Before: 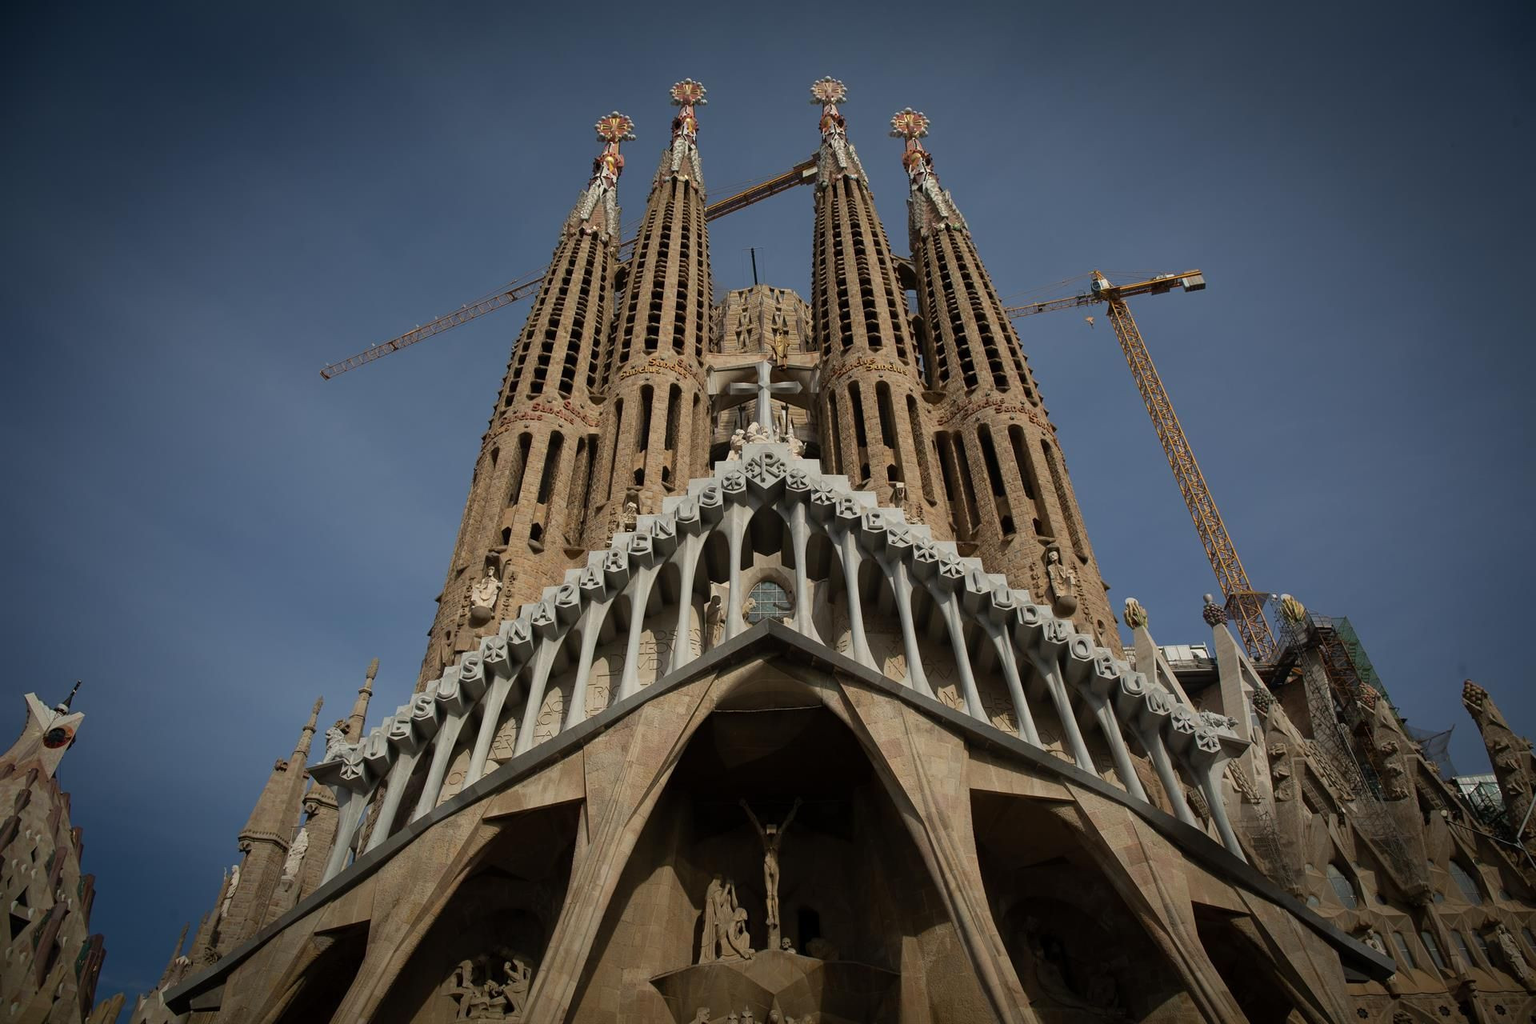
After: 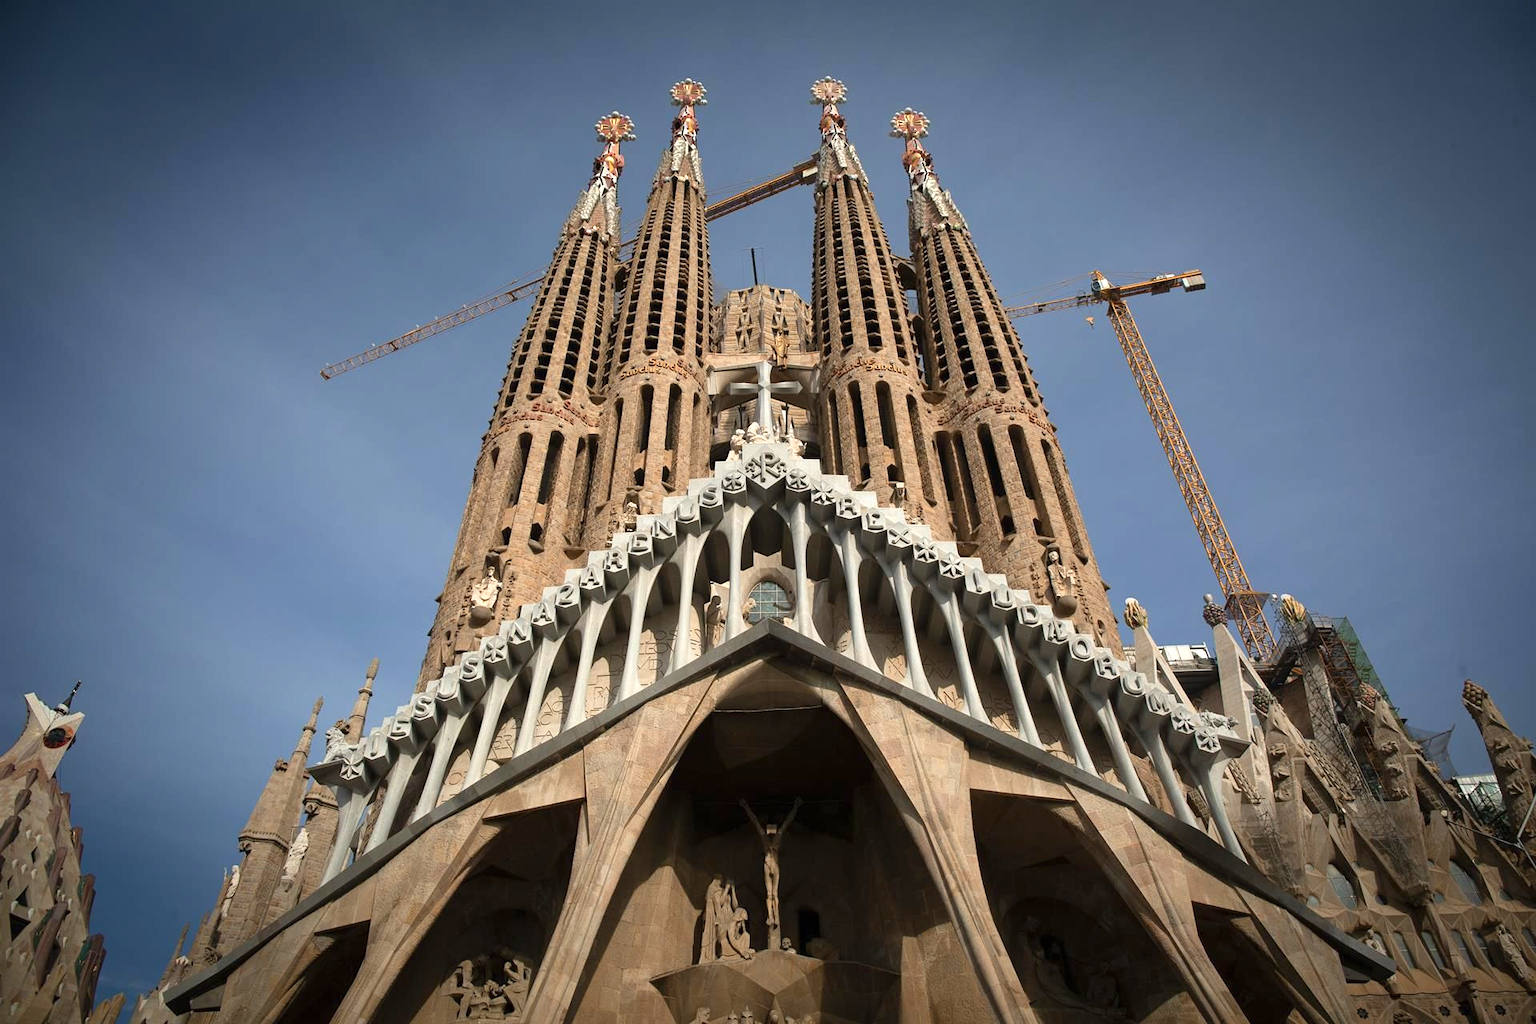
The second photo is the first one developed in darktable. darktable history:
color zones: curves: ch2 [(0, 0.5) (0.143, 0.5) (0.286, 0.416) (0.429, 0.5) (0.571, 0.5) (0.714, 0.5) (0.857, 0.5) (1, 0.5)]
exposure: black level correction 0, exposure 0.9 EV, compensate highlight preservation false
